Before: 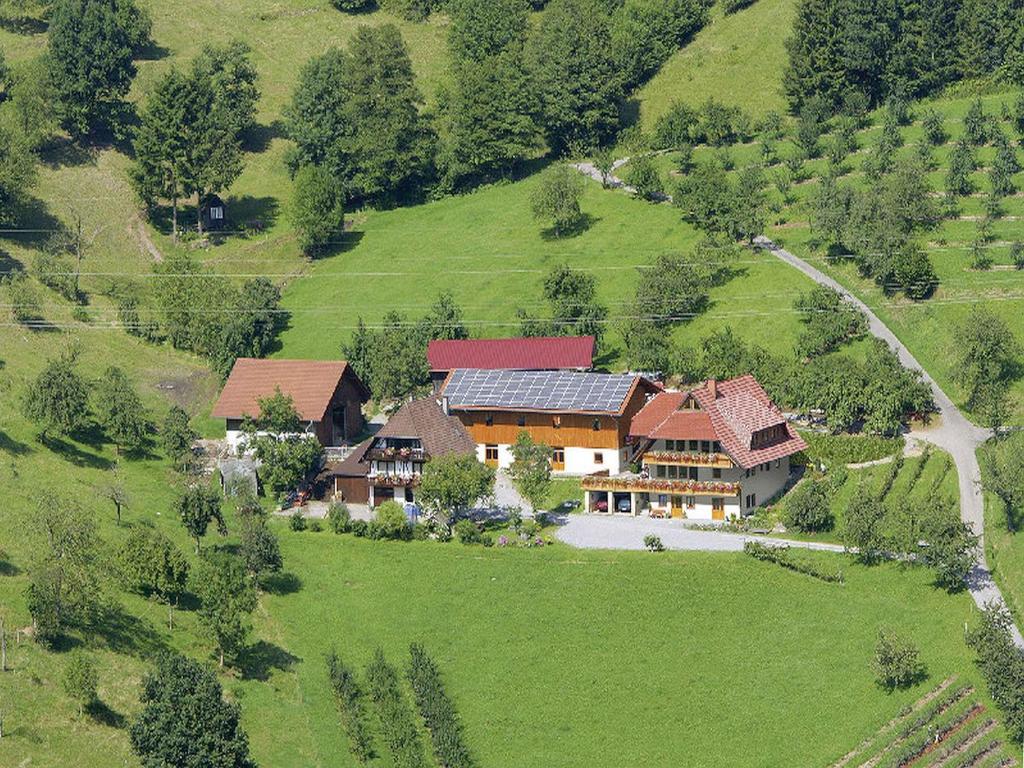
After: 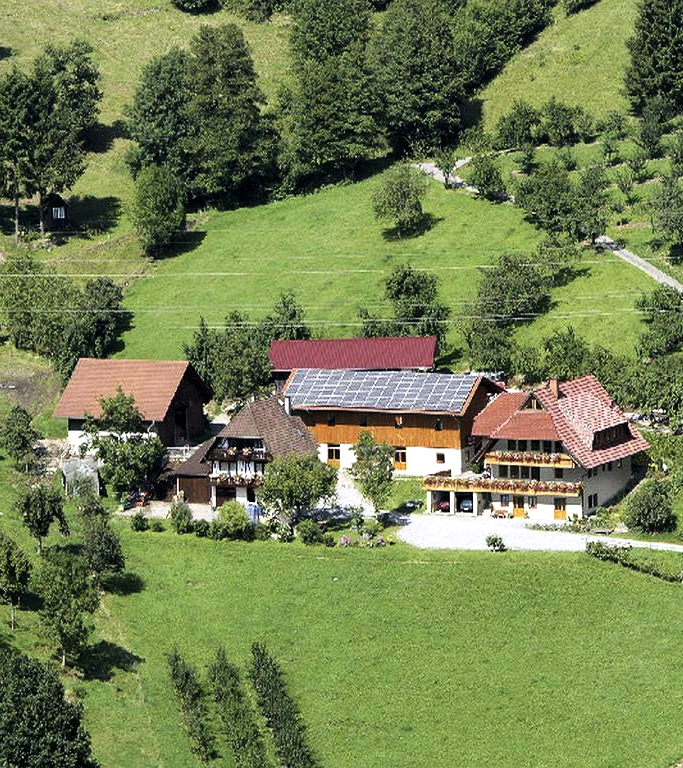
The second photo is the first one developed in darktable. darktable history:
crop and rotate: left 15.446%, right 17.836%
contrast brightness saturation: contrast 0.14
levels: levels [0.029, 0.545, 0.971]
tone equalizer: -8 EV -0.417 EV, -7 EV -0.389 EV, -6 EV -0.333 EV, -5 EV -0.222 EV, -3 EV 0.222 EV, -2 EV 0.333 EV, -1 EV 0.389 EV, +0 EV 0.417 EV, edges refinement/feathering 500, mask exposure compensation -1.57 EV, preserve details no
